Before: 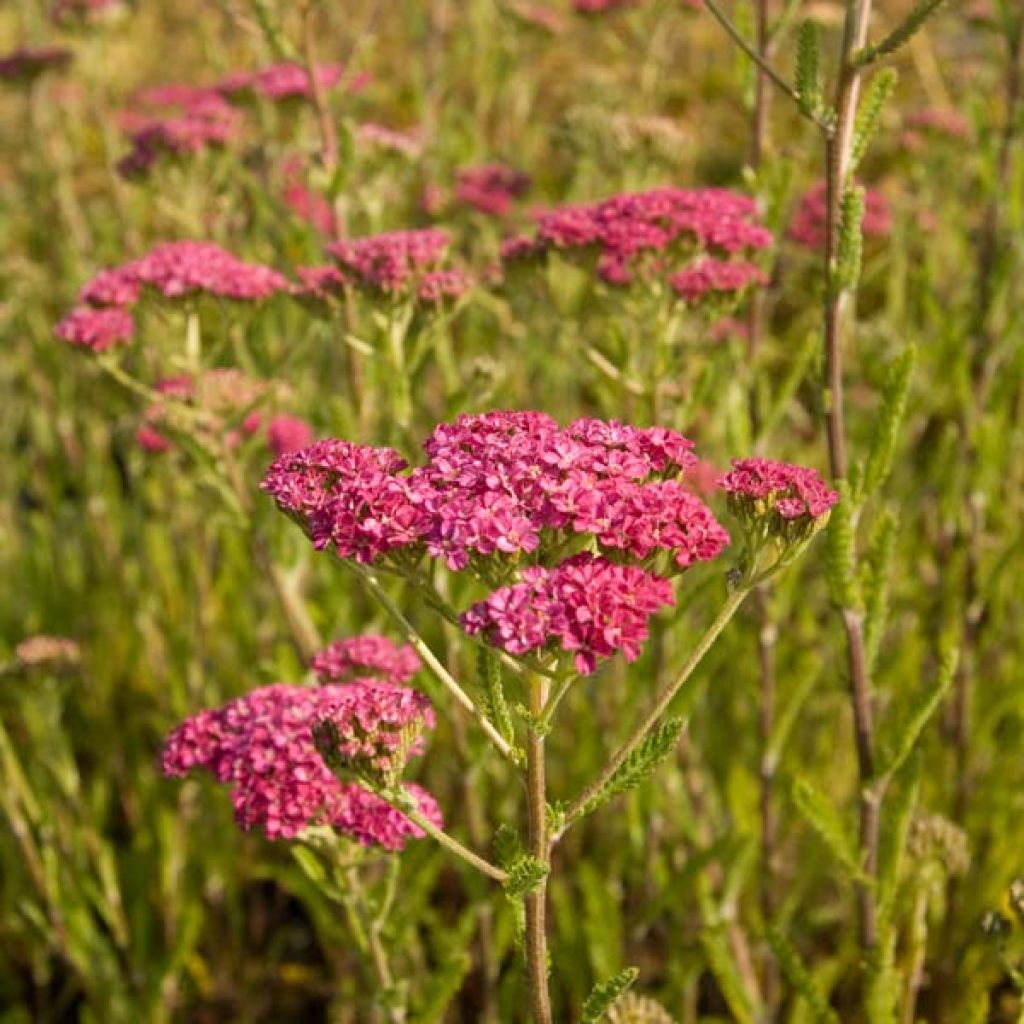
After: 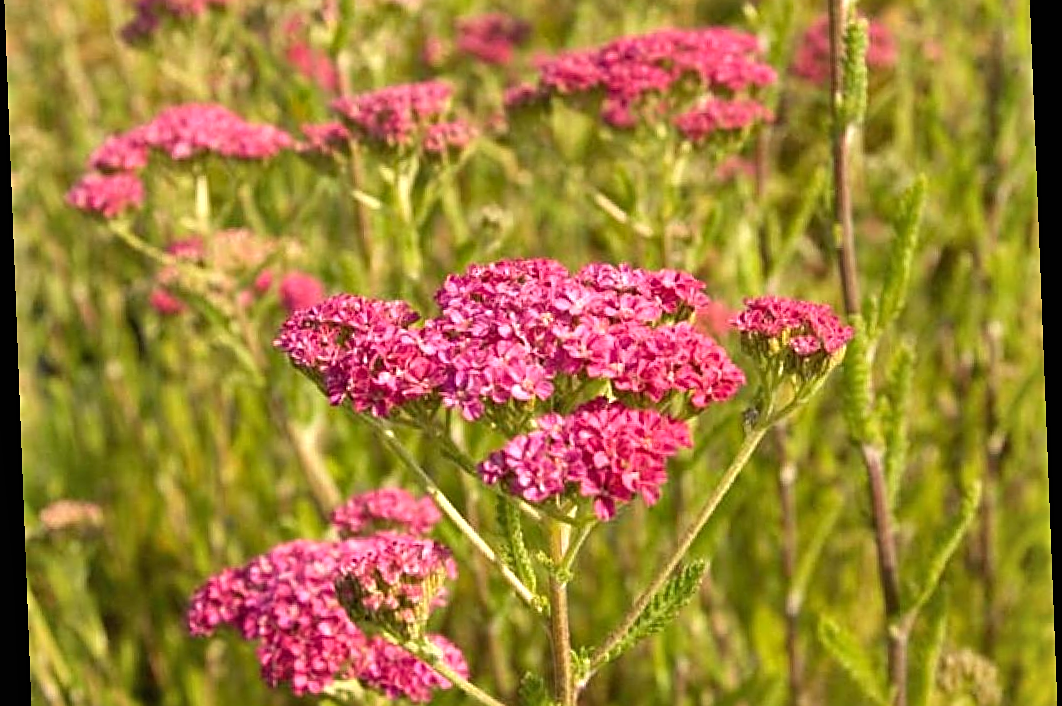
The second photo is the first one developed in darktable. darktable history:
crop: top 16.727%, bottom 16.727%
sharpen: on, module defaults
exposure: black level correction 0, exposure 0.5 EV, compensate exposure bias true, compensate highlight preservation false
rotate and perspective: rotation -2.22°, lens shift (horizontal) -0.022, automatic cropping off
shadows and highlights: soften with gaussian
